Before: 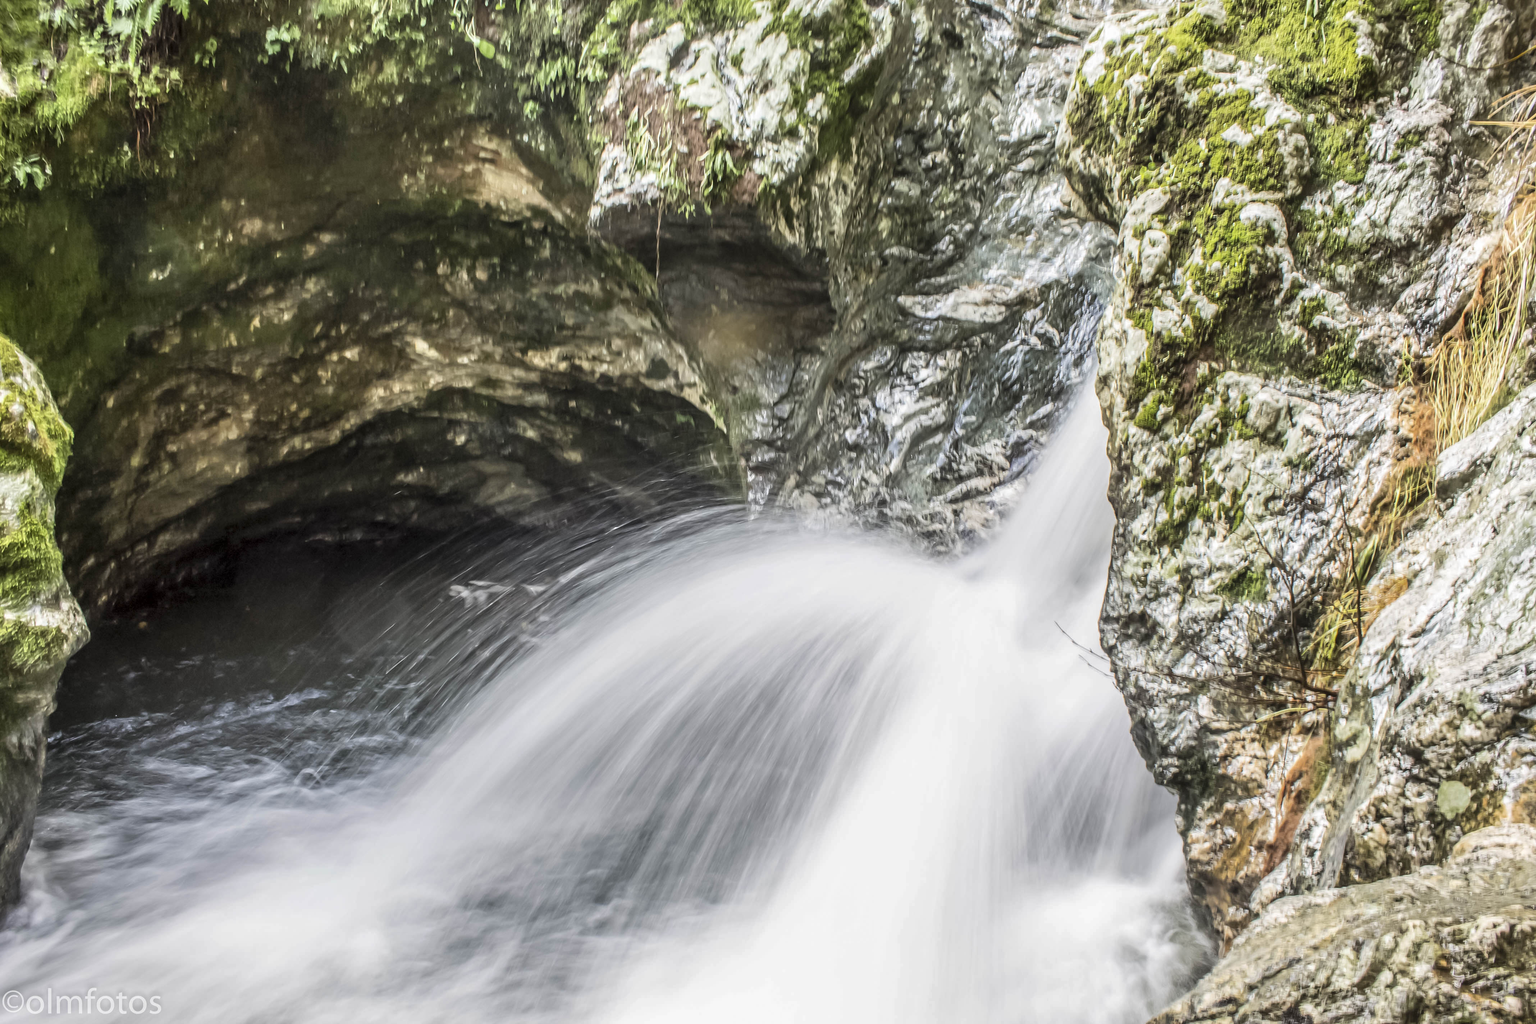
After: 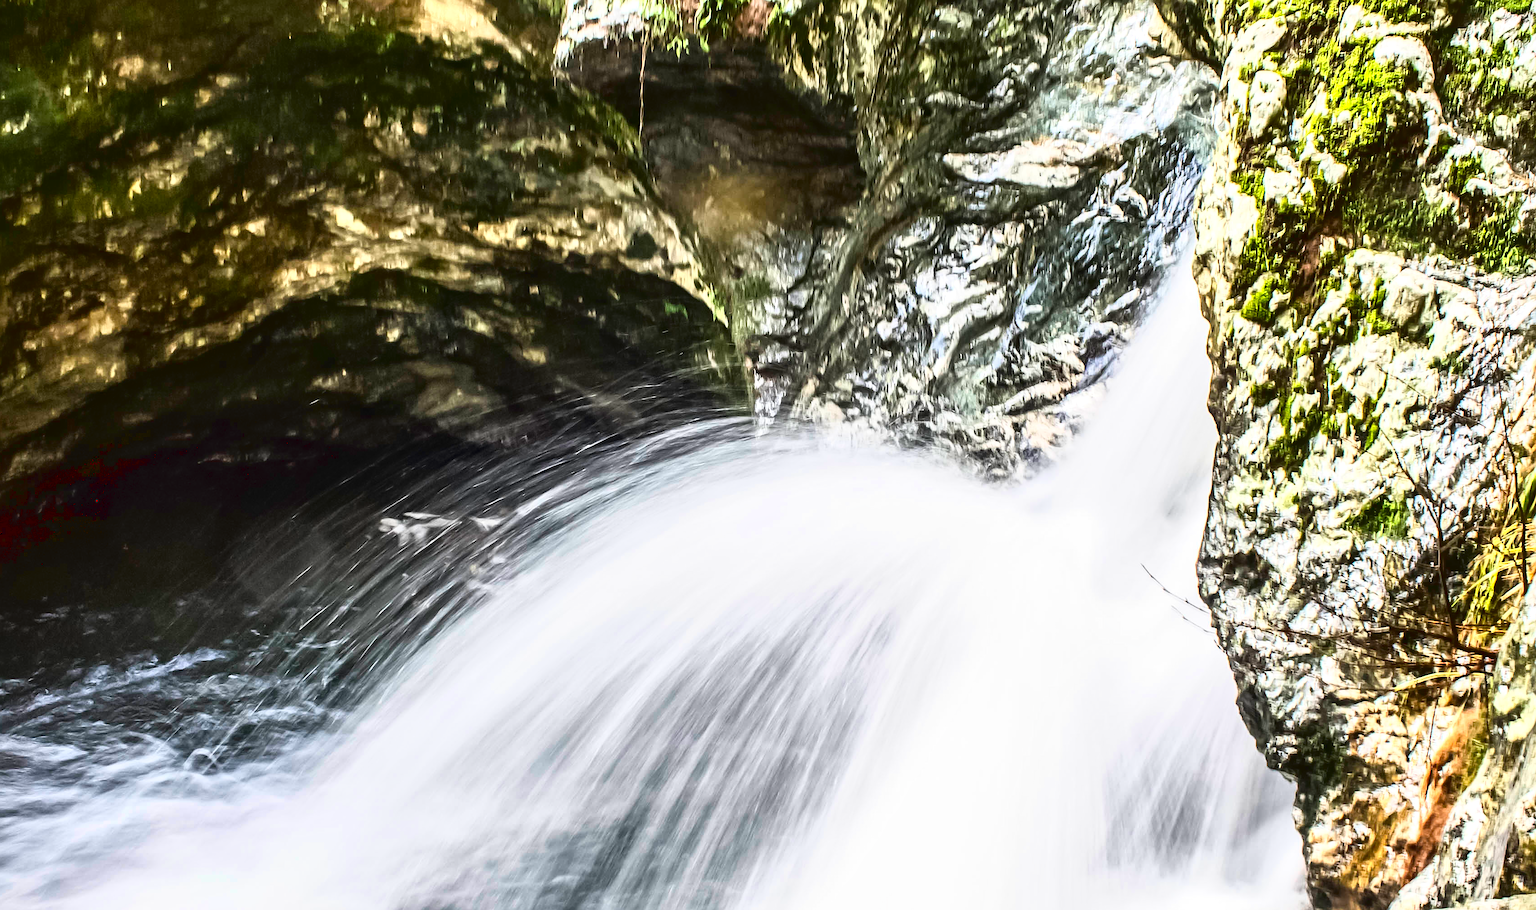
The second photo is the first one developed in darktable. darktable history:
color balance rgb: power › hue 329.99°, linear chroma grading › shadows 19.164%, linear chroma grading › highlights 3.552%, linear chroma grading › mid-tones 10.213%, perceptual saturation grading › global saturation 0.19%, perceptual saturation grading › highlights -18.124%, perceptual saturation grading › mid-tones 7.136%, perceptual saturation grading › shadows 26.994%, perceptual brilliance grading › highlights 14.34%, perceptual brilliance grading › mid-tones -6.335%, perceptual brilliance grading › shadows -27.03%
contrast brightness saturation: brightness -0.017, saturation 0.341
crop: left 9.654%, top 16.98%, right 10.853%, bottom 12.347%
local contrast: mode bilateral grid, contrast 20, coarseness 50, detail 132%, midtone range 0.2
tone curve: curves: ch0 [(0, 0.039) (0.104, 0.094) (0.285, 0.301) (0.673, 0.796) (0.845, 0.932) (0.994, 0.971)]; ch1 [(0, 0) (0.356, 0.385) (0.424, 0.405) (0.498, 0.502) (0.586, 0.57) (0.657, 0.642) (1, 1)]; ch2 [(0, 0) (0.424, 0.438) (0.46, 0.453) (0.515, 0.505) (0.557, 0.57) (0.612, 0.583) (0.722, 0.67) (1, 1)]
sharpen: on, module defaults
